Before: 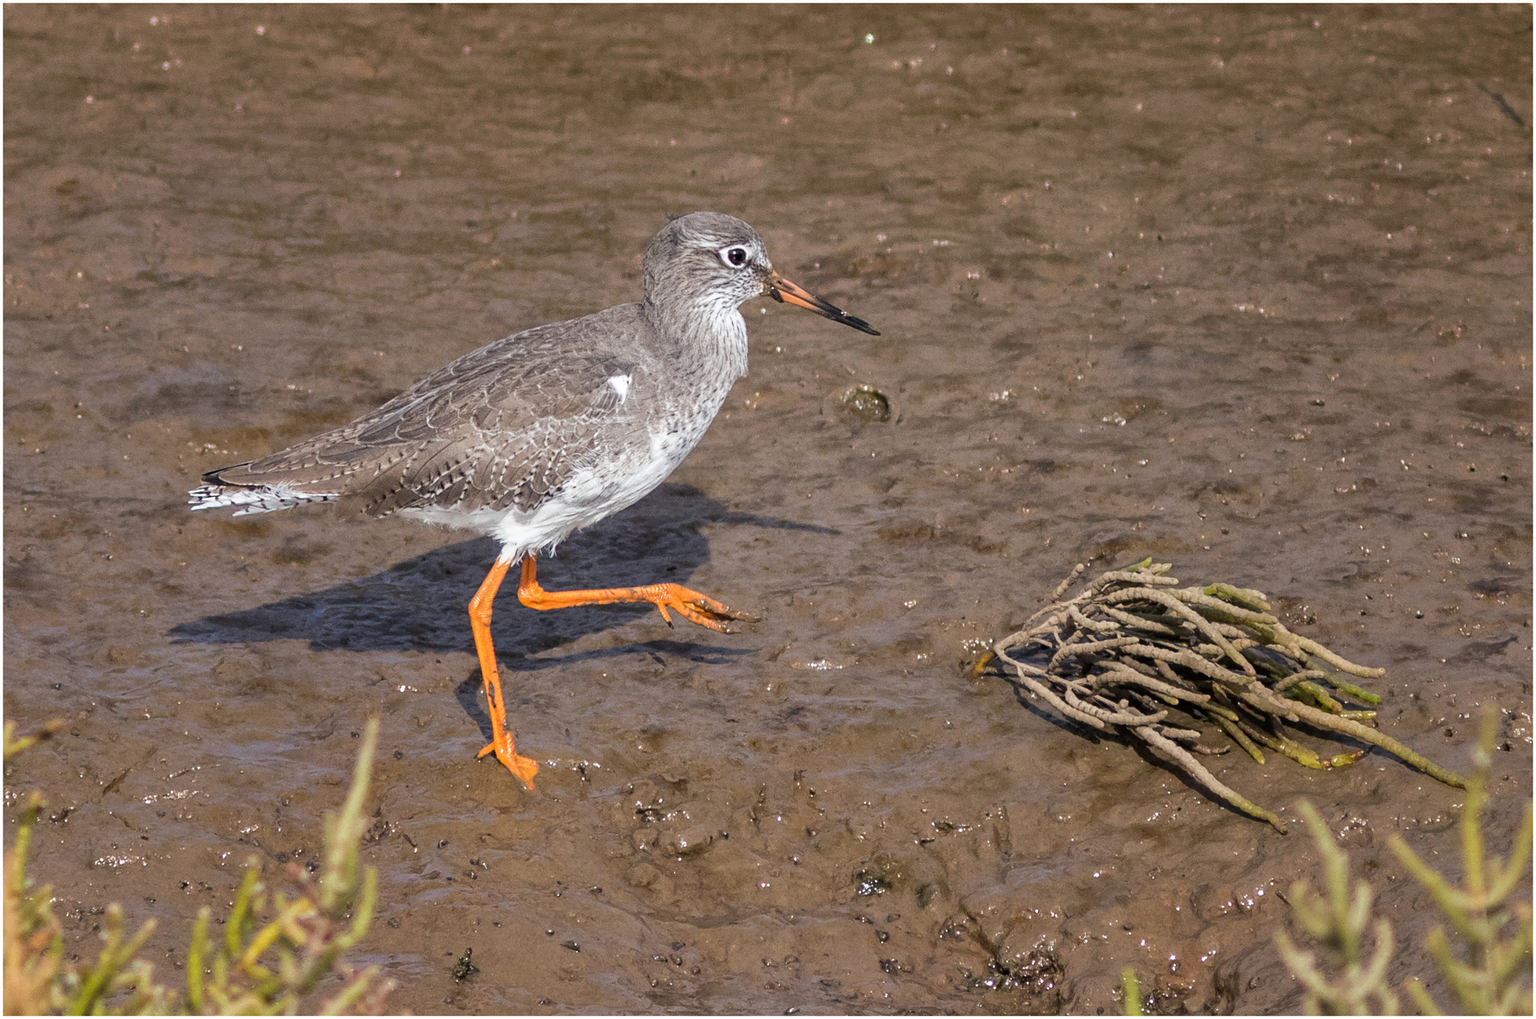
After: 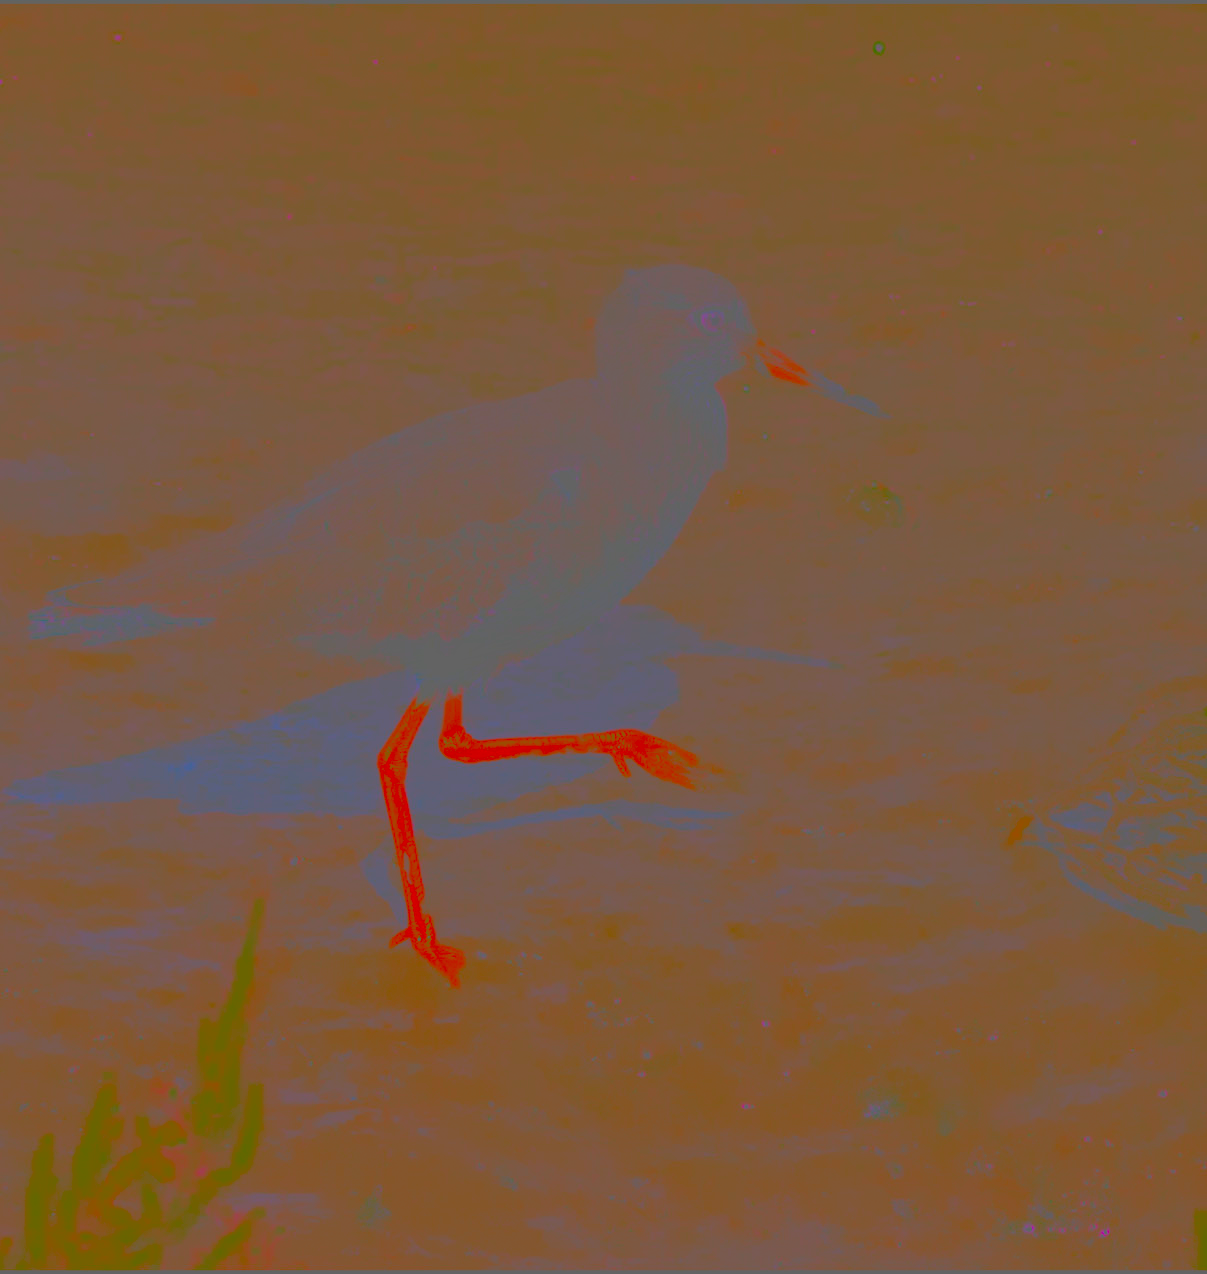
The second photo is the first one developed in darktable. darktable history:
contrast brightness saturation: contrast -0.987, brightness -0.17, saturation 0.749
crop: left 10.836%, right 26.292%
shadows and highlights: highlights color adjustment 53.21%
local contrast: detail 109%
